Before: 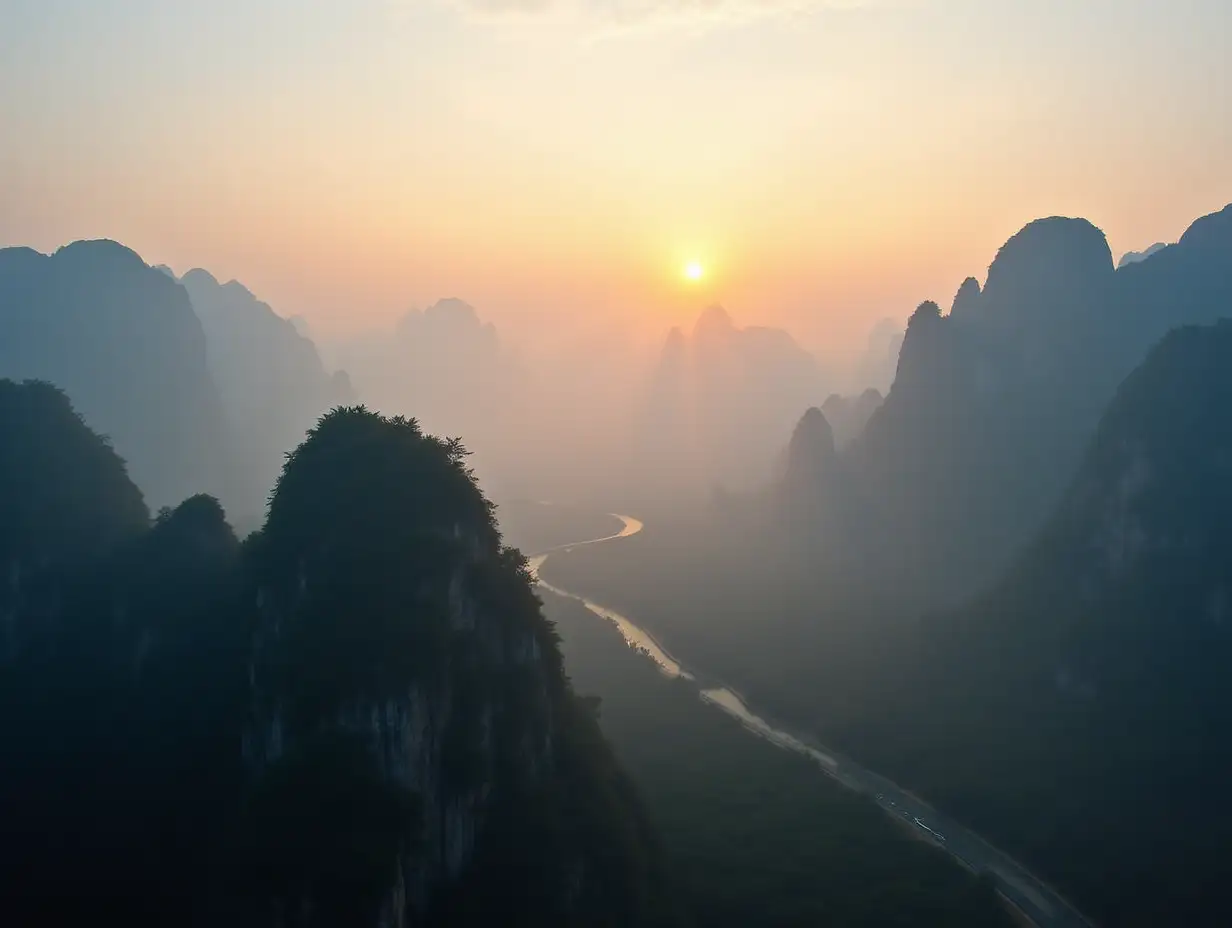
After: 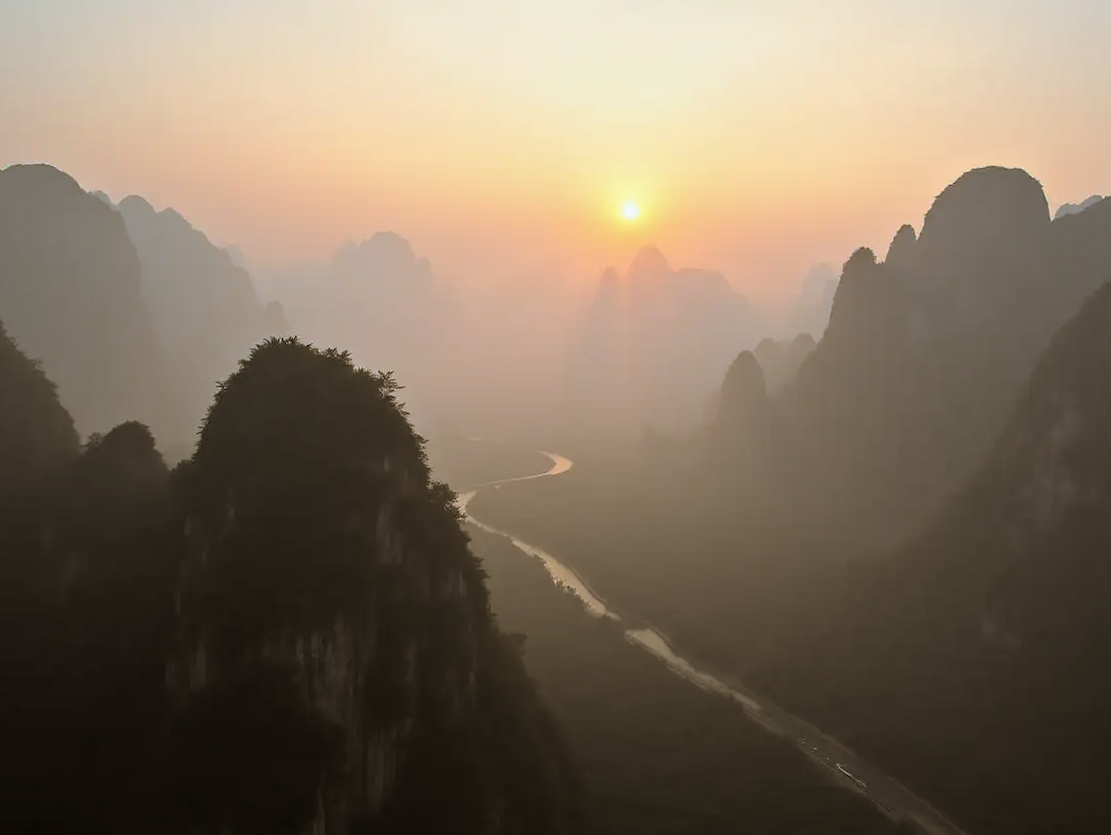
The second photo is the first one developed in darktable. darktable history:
crop and rotate: angle -1.96°, left 3.097%, top 4.154%, right 1.586%, bottom 0.529%
rotate and perspective: rotation -0.45°, automatic cropping original format, crop left 0.008, crop right 0.992, crop top 0.012, crop bottom 0.988
exposure: exposure -0.041 EV, compensate highlight preservation false
split-toning: shadows › hue 37.98°, highlights › hue 185.58°, balance -55.261
